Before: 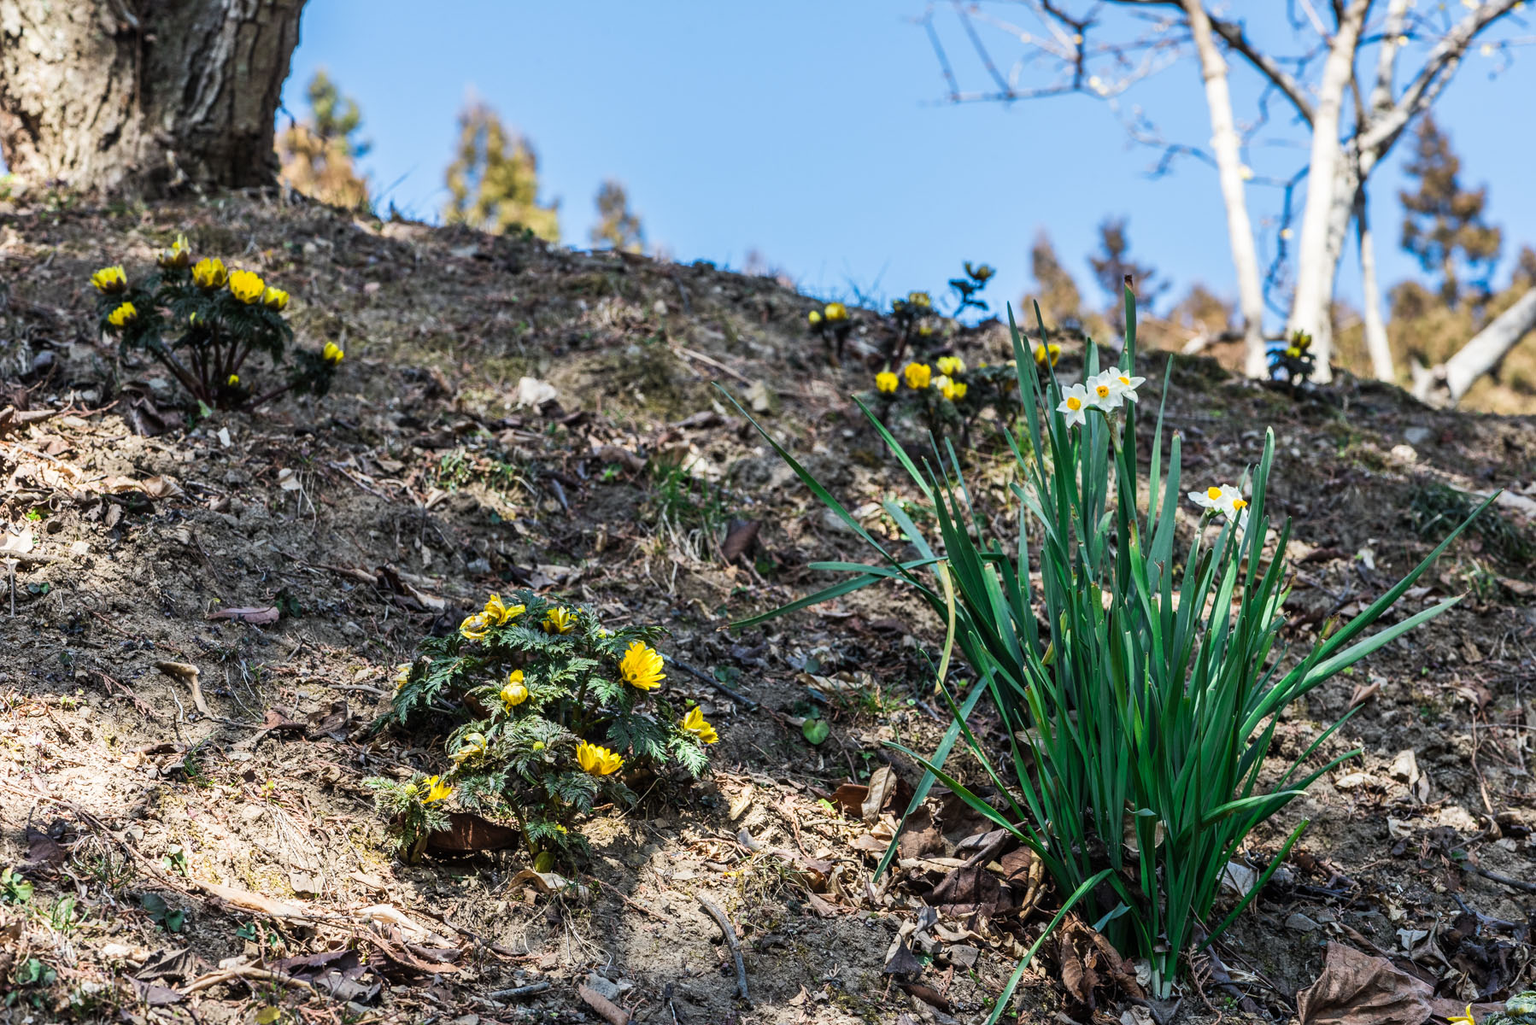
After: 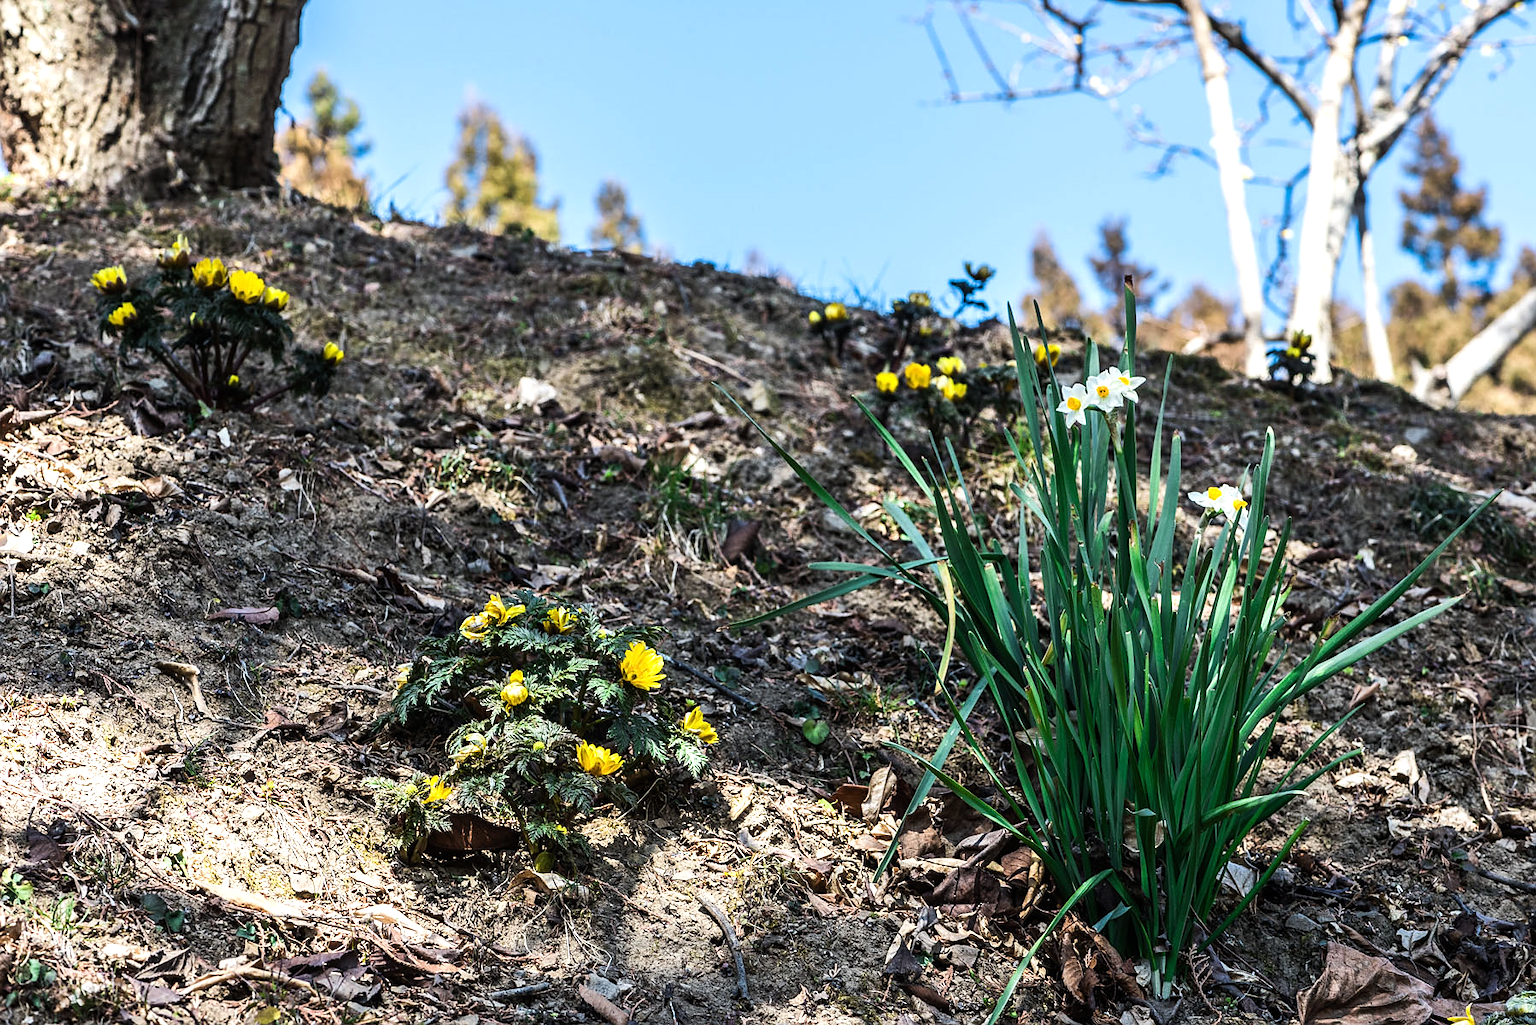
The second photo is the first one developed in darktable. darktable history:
tone equalizer: -8 EV -0.417 EV, -7 EV -0.389 EV, -6 EV -0.333 EV, -5 EV -0.222 EV, -3 EV 0.222 EV, -2 EV 0.333 EV, -1 EV 0.389 EV, +0 EV 0.417 EV, edges refinement/feathering 500, mask exposure compensation -1.57 EV, preserve details no
sharpen: radius 1
